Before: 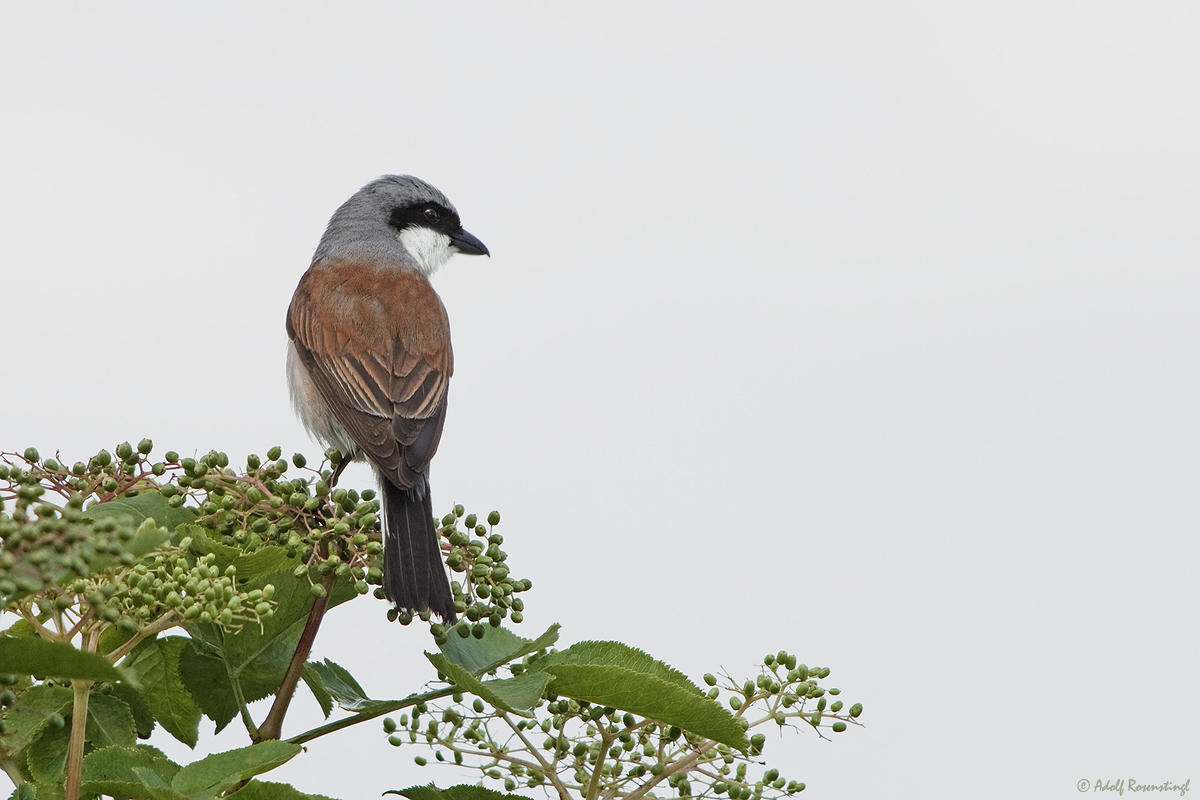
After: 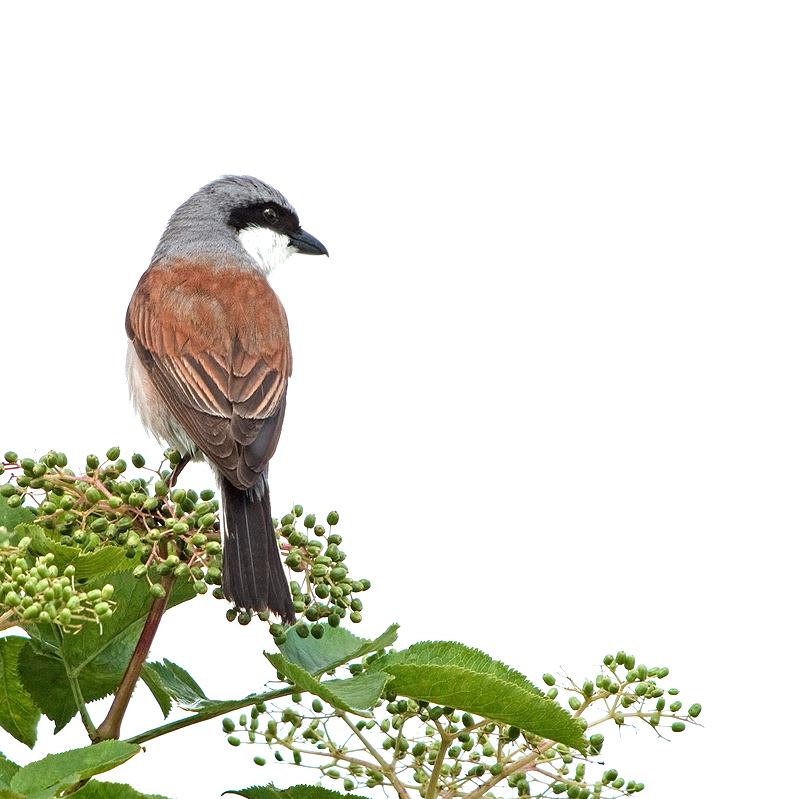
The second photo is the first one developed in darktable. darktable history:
crop and rotate: left 13.484%, right 19.701%
exposure: black level correction 0, exposure 0.693 EV, compensate highlight preservation false
local contrast: highlights 107%, shadows 98%, detail 119%, midtone range 0.2
